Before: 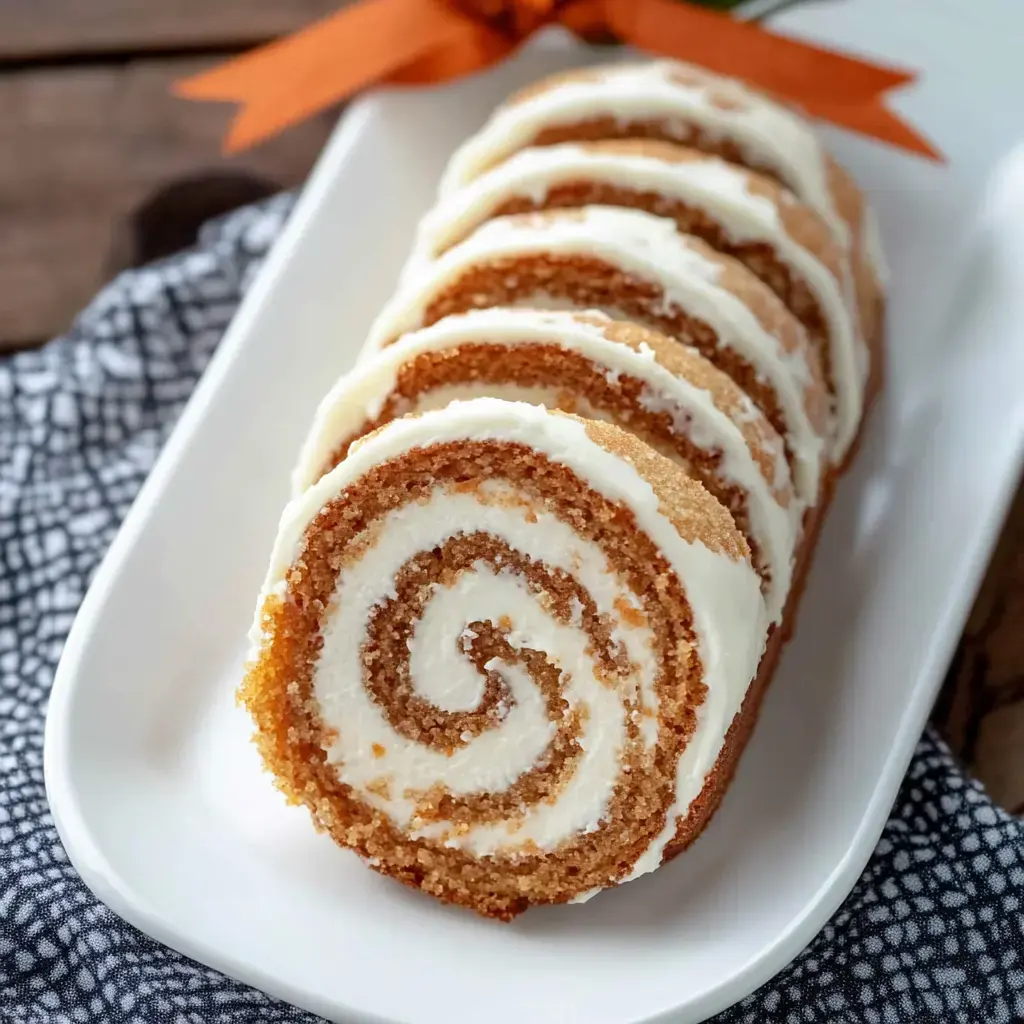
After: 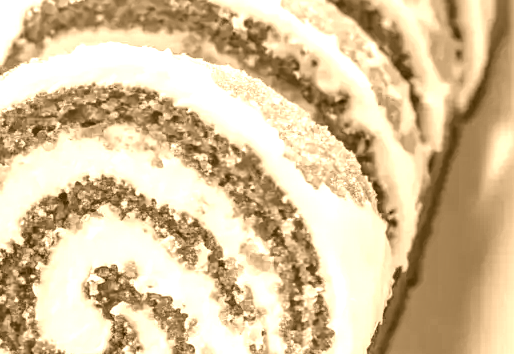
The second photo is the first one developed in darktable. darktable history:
colorize: hue 28.8°, source mix 100%
crop: left 36.607%, top 34.735%, right 13.146%, bottom 30.611%
local contrast: highlights 19%, detail 186%
